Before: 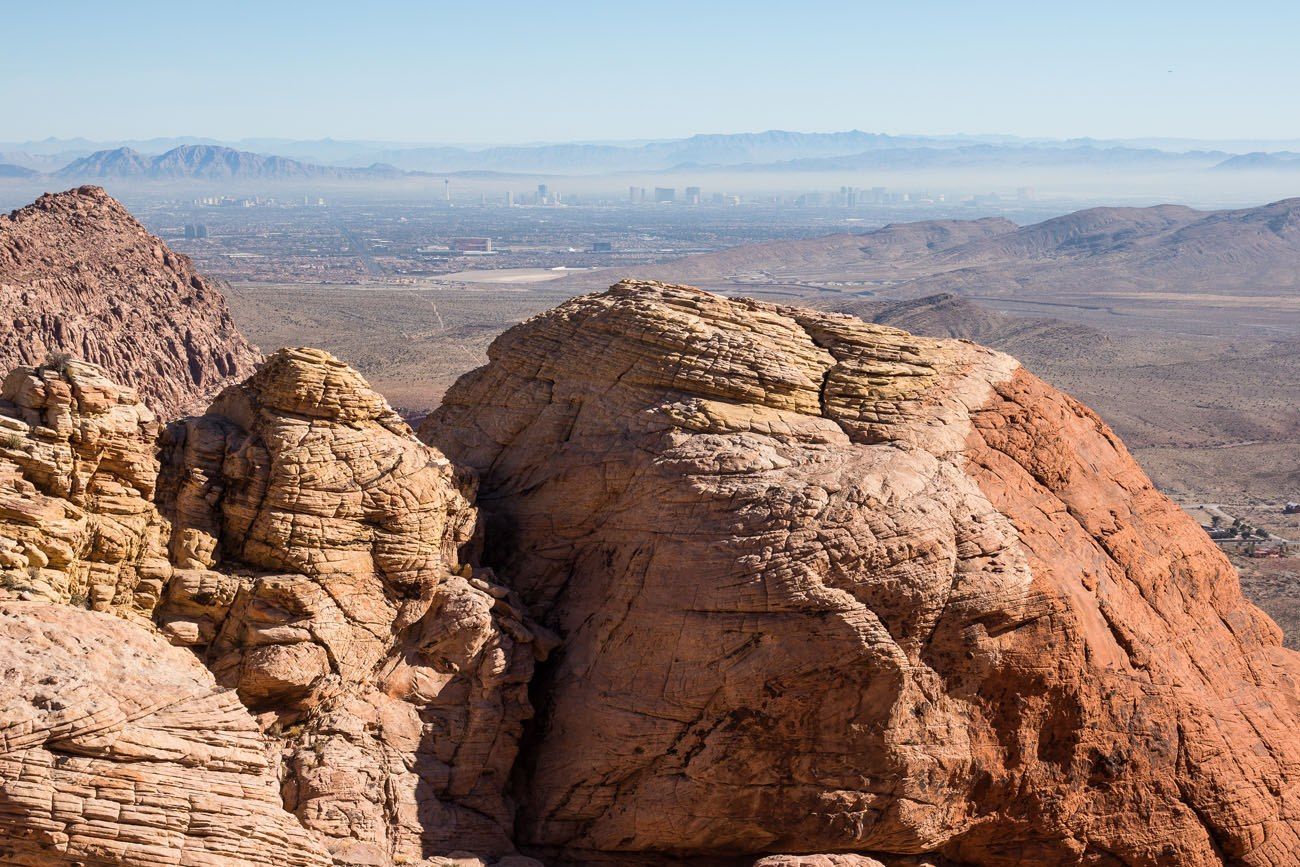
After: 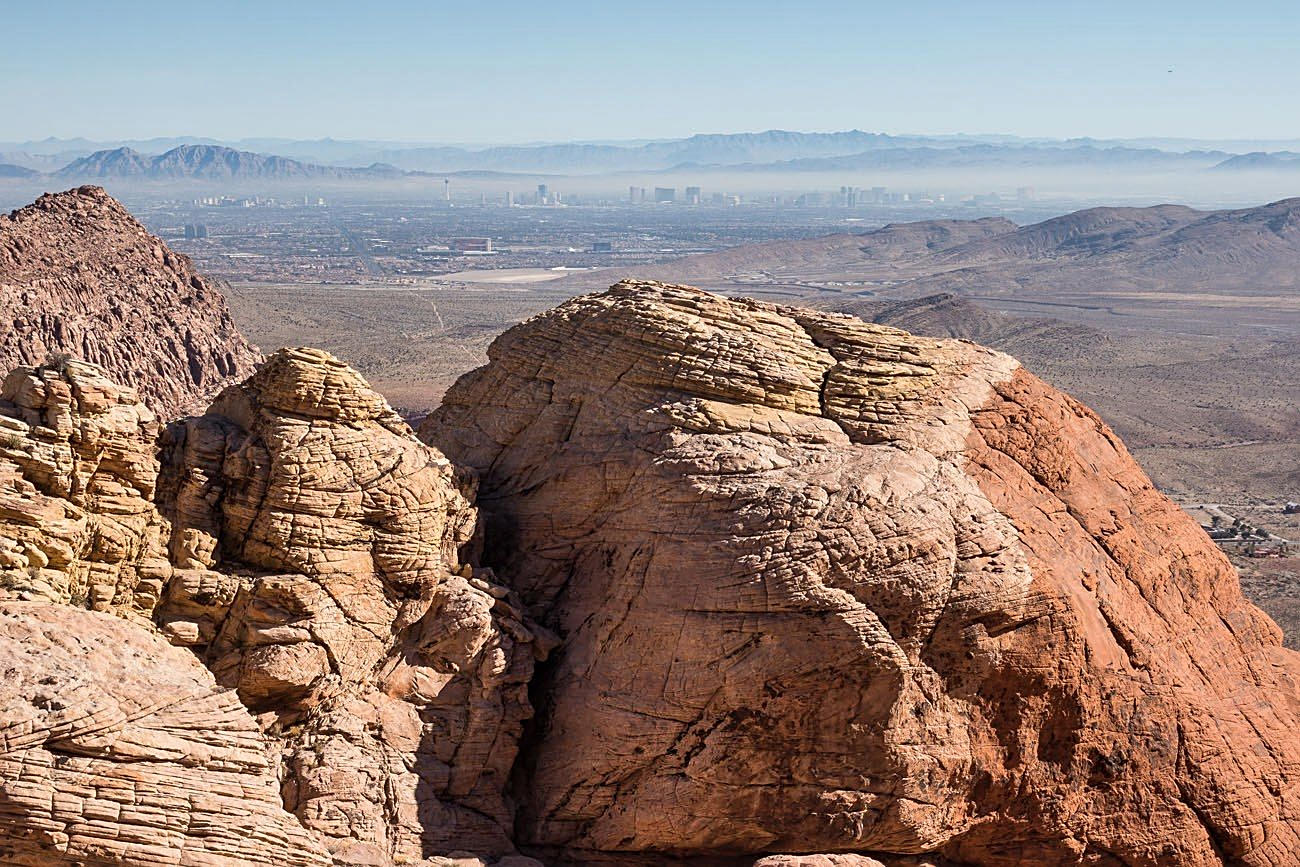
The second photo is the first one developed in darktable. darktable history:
contrast brightness saturation: saturation -0.052
sharpen: on, module defaults
shadows and highlights: white point adjustment 0.834, soften with gaussian
